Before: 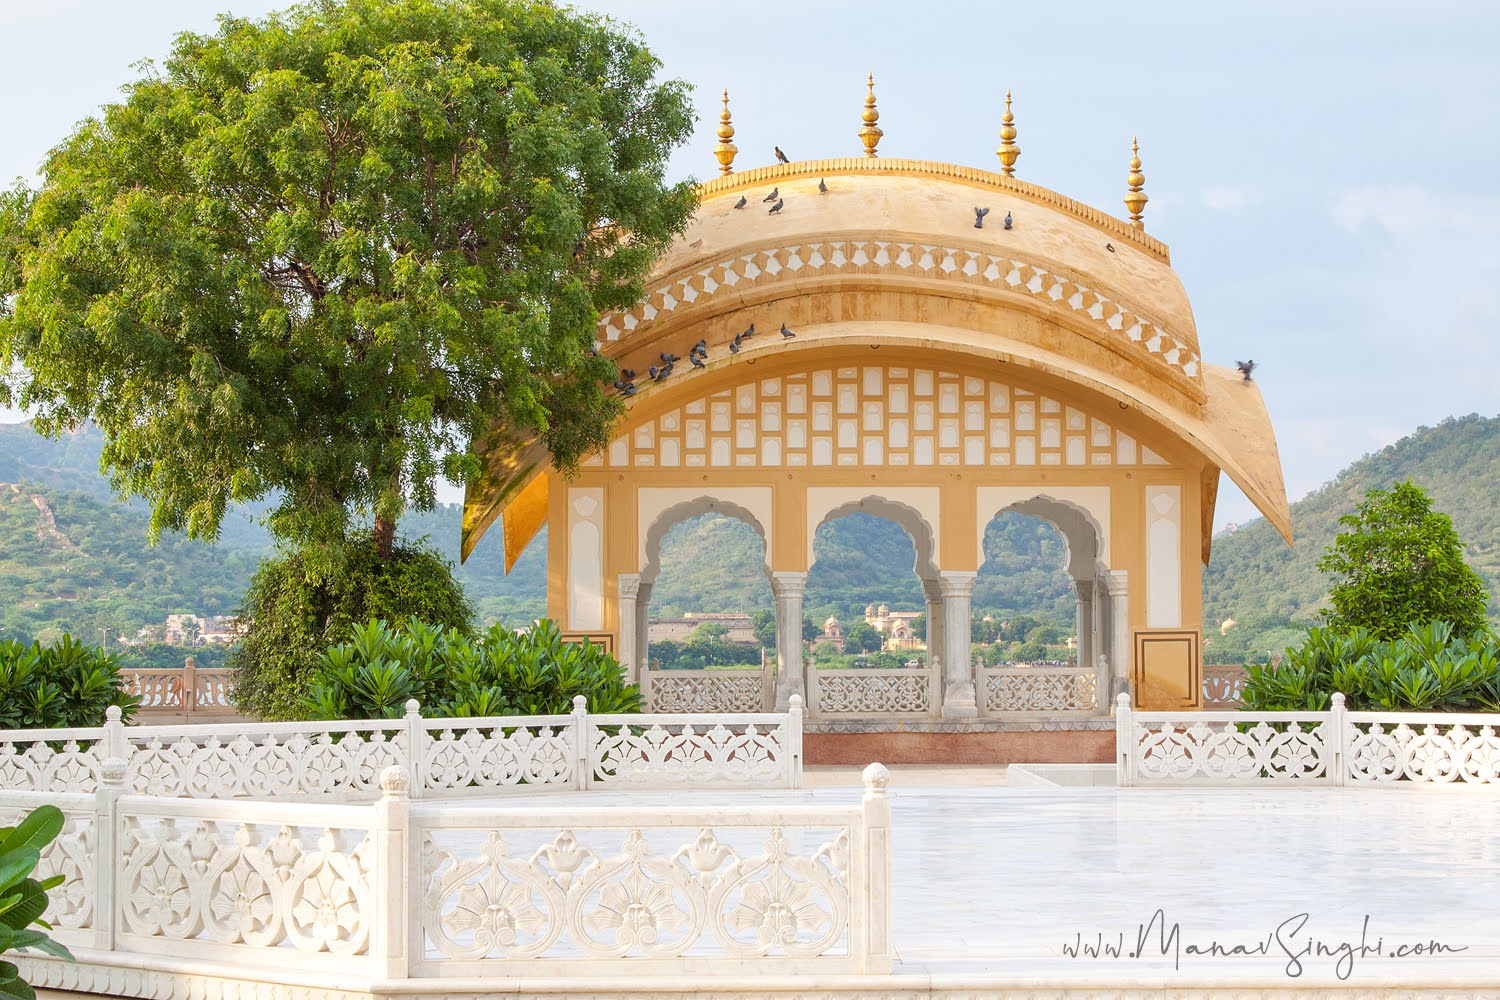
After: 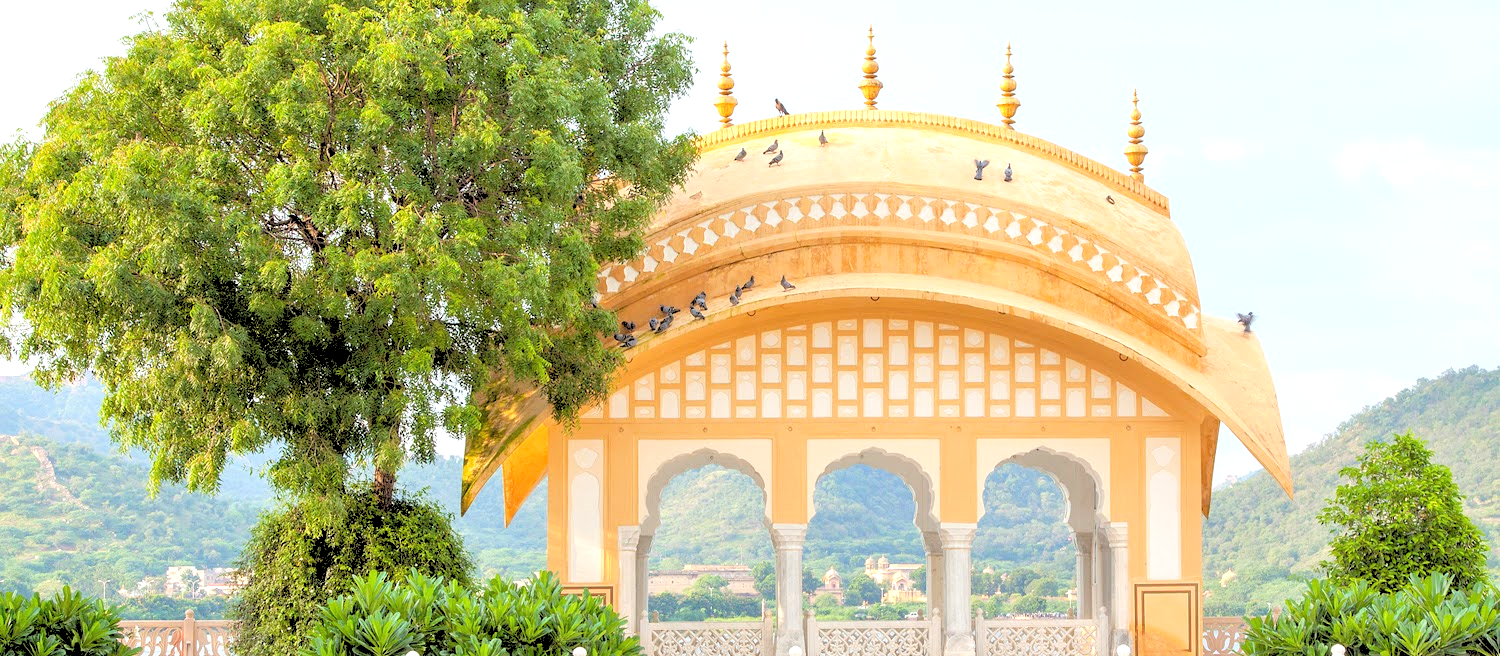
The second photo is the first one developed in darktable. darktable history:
rgb levels: levels [[0.027, 0.429, 0.996], [0, 0.5, 1], [0, 0.5, 1]]
crop and rotate: top 4.848%, bottom 29.503%
exposure: black level correction 0, exposure 0.5 EV, compensate exposure bias true, compensate highlight preservation false
